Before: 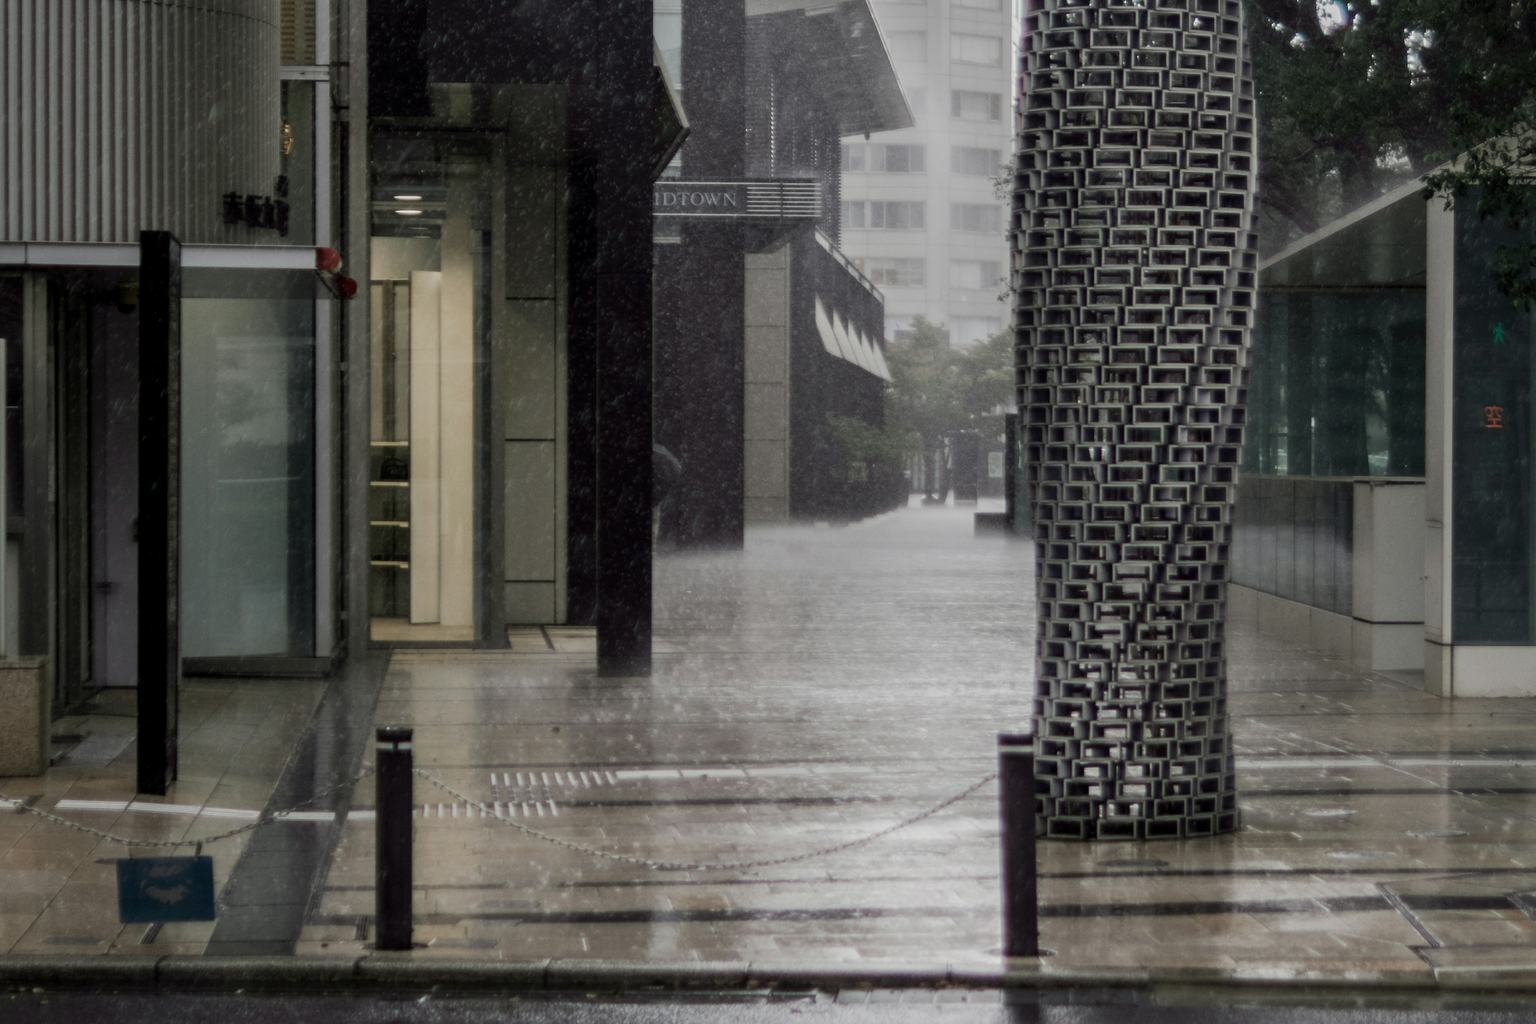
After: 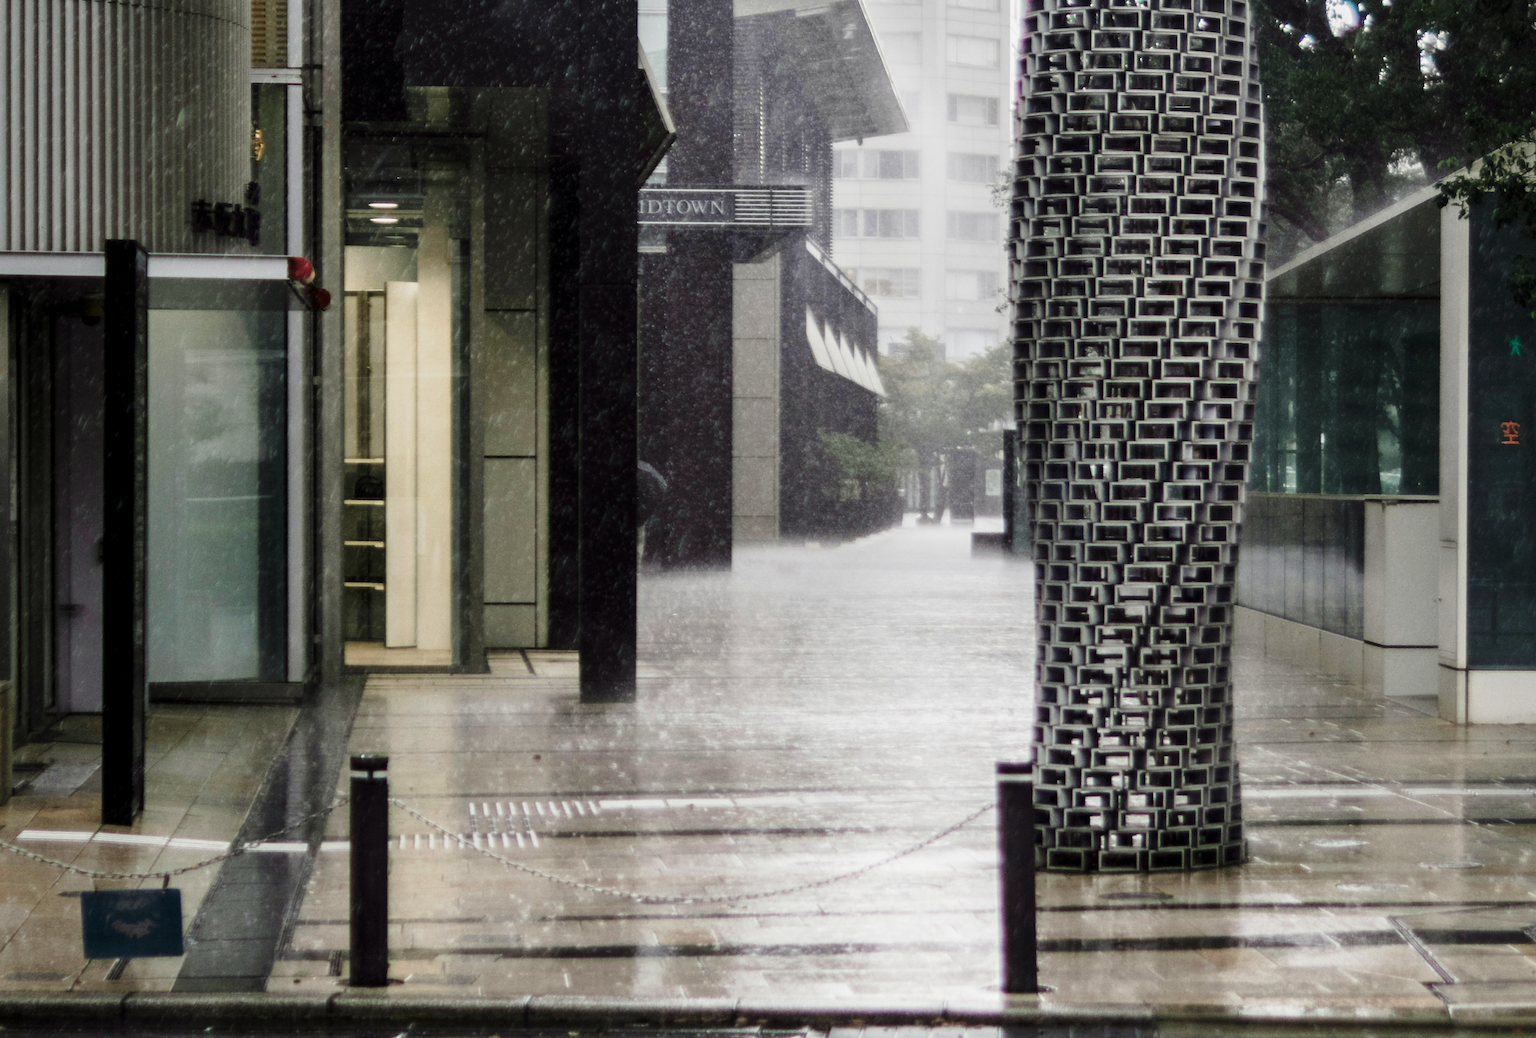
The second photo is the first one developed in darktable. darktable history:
crop and rotate: left 2.536%, right 1.107%, bottom 2.246%
base curve: curves: ch0 [(0, 0) (0.028, 0.03) (0.121, 0.232) (0.46, 0.748) (0.859, 0.968) (1, 1)], preserve colors none
